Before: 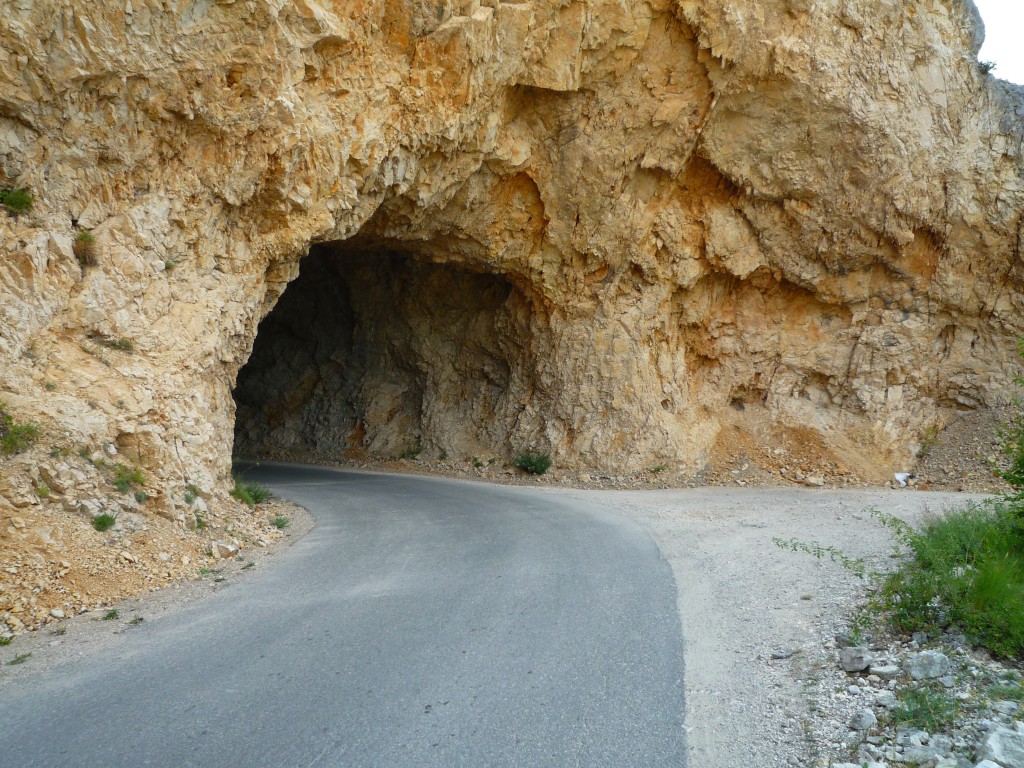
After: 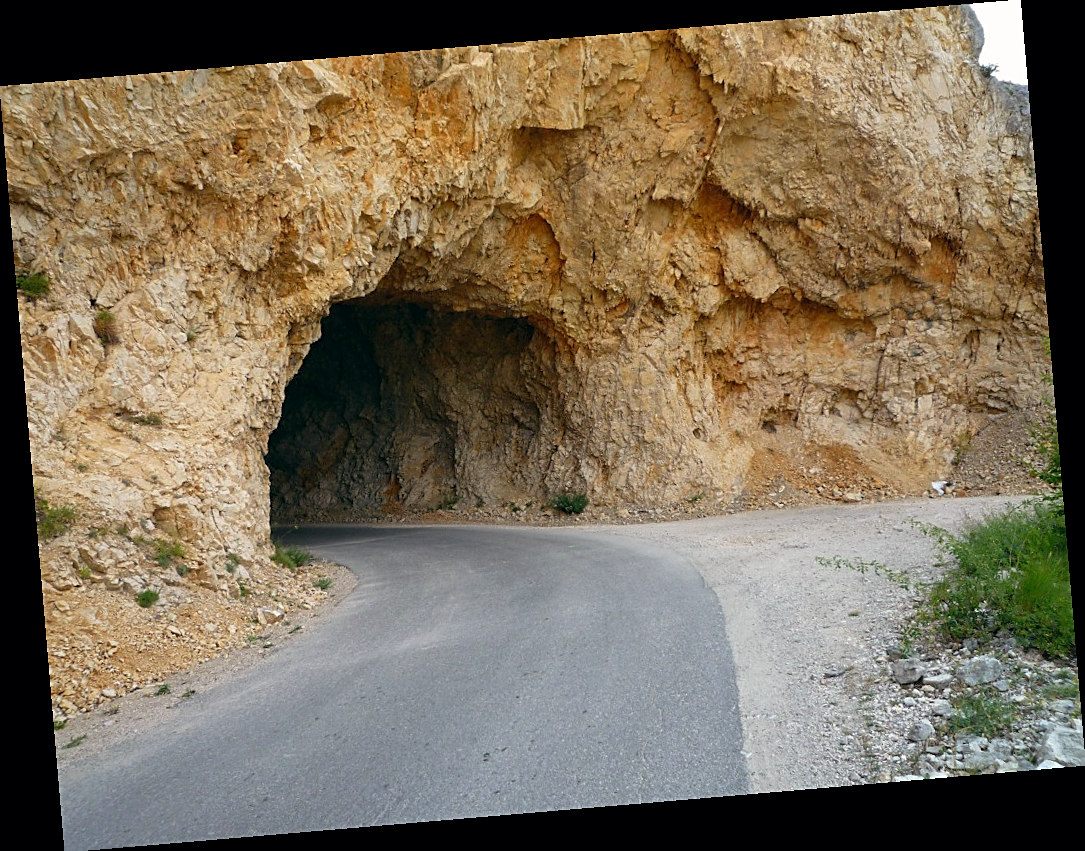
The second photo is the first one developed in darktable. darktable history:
rotate and perspective: rotation -4.86°, automatic cropping off
color balance: lift [0.998, 0.998, 1.001, 1.002], gamma [0.995, 1.025, 0.992, 0.975], gain [0.995, 1.02, 0.997, 0.98]
sharpen: on, module defaults
